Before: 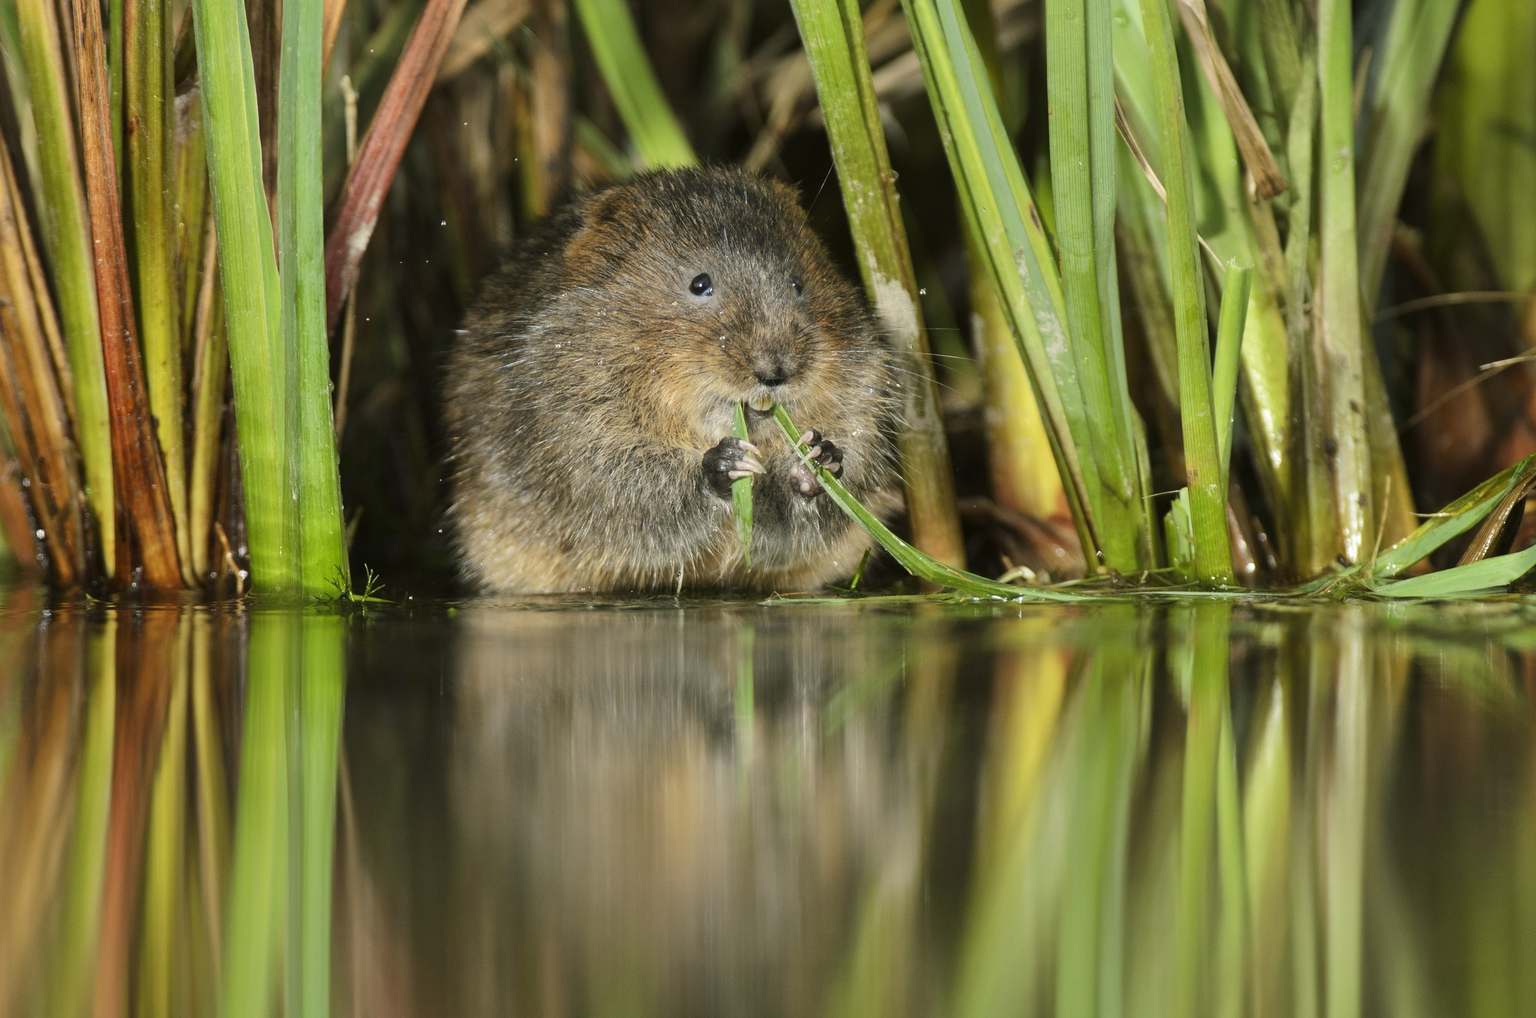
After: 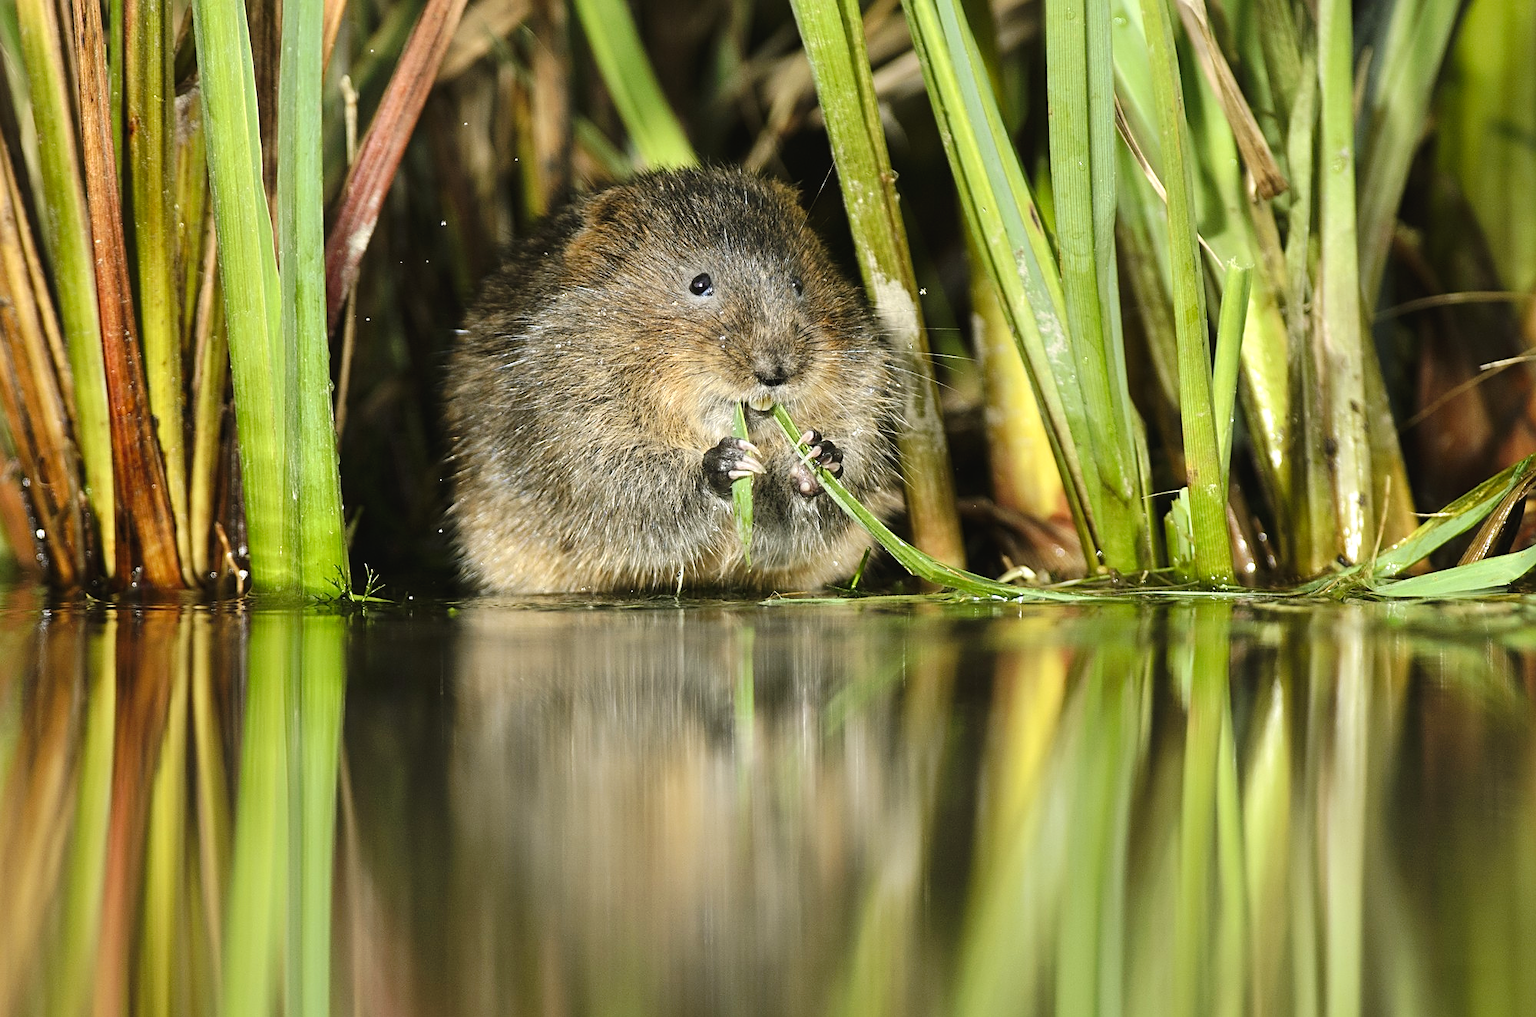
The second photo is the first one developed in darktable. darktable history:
shadows and highlights: radius 171.16, shadows 27, white point adjustment 3.13, highlights -67.95, soften with gaussian
tone curve: curves: ch0 [(0, 0) (0.003, 0.025) (0.011, 0.025) (0.025, 0.029) (0.044, 0.035) (0.069, 0.053) (0.1, 0.083) (0.136, 0.118) (0.177, 0.163) (0.224, 0.22) (0.277, 0.295) (0.335, 0.371) (0.399, 0.444) (0.468, 0.524) (0.543, 0.618) (0.623, 0.702) (0.709, 0.79) (0.801, 0.89) (0.898, 0.973) (1, 1)], preserve colors none
sharpen: on, module defaults
